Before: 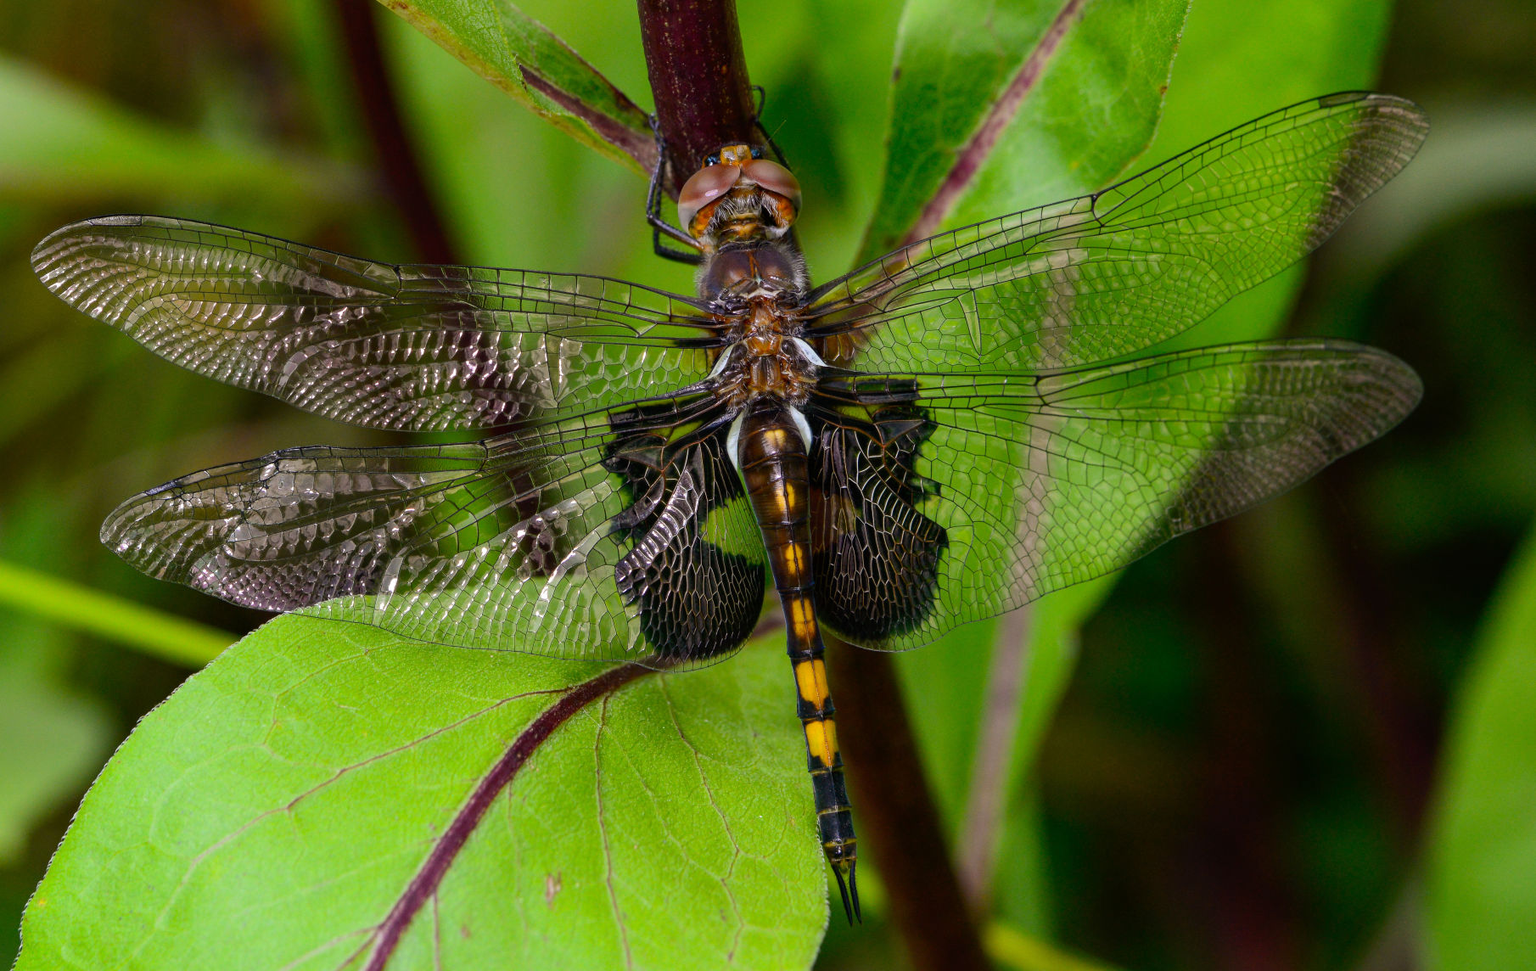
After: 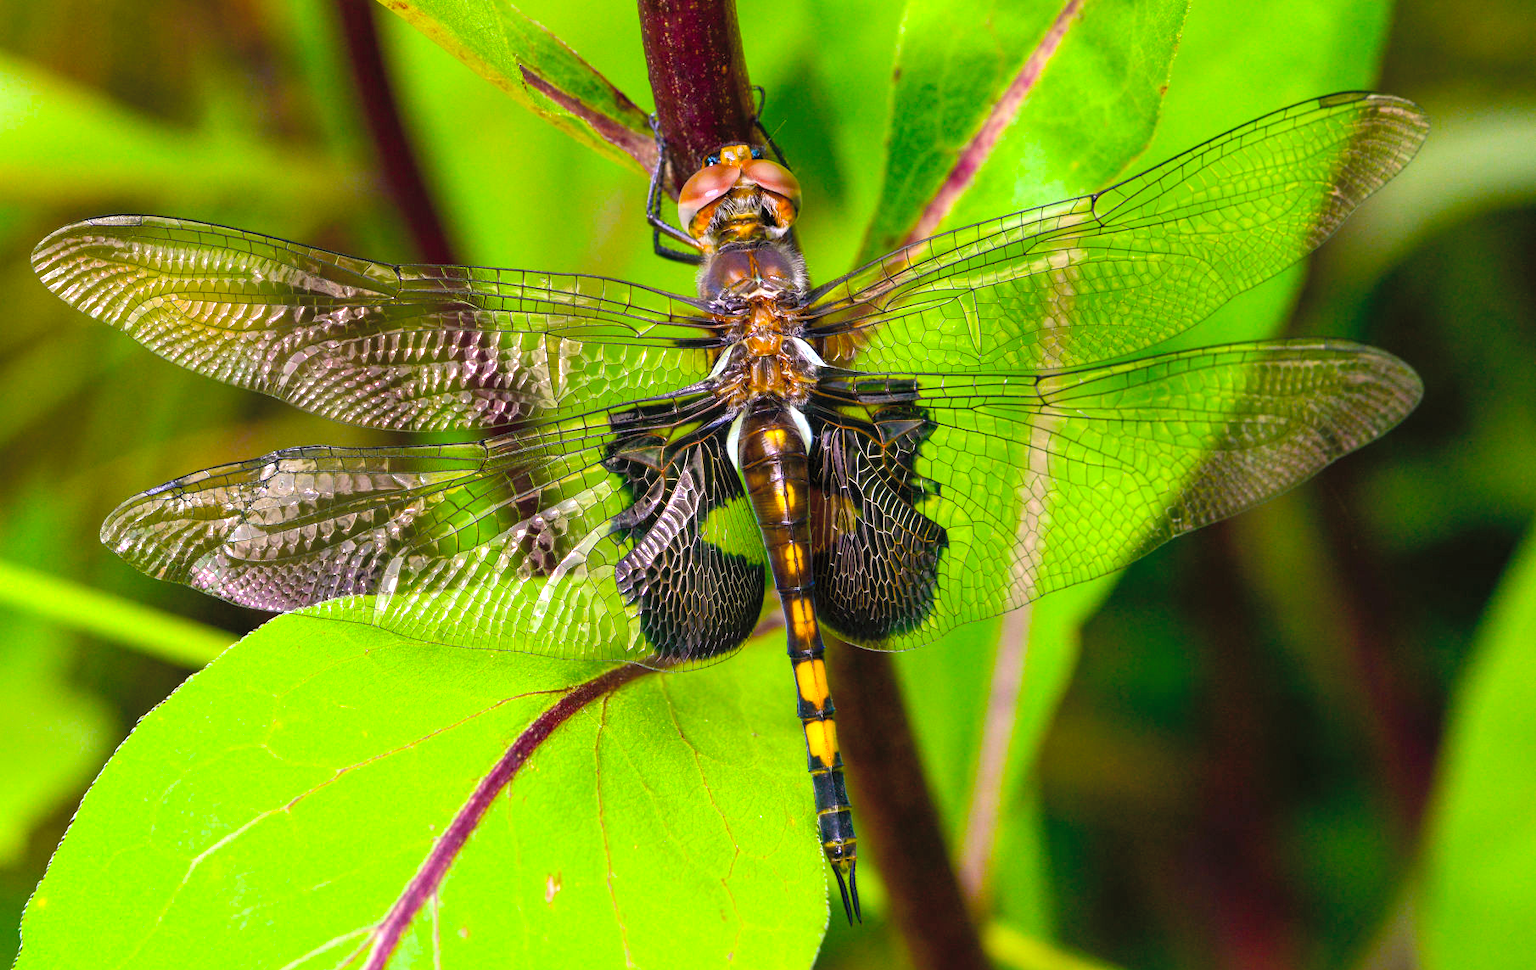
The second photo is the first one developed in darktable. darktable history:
exposure: exposure 1.001 EV, compensate exposure bias true, compensate highlight preservation false
color balance rgb: shadows lift › luminance -20.039%, linear chroma grading › global chroma 14.374%, perceptual saturation grading › global saturation 35.323%
contrast brightness saturation: brightness 0.138
